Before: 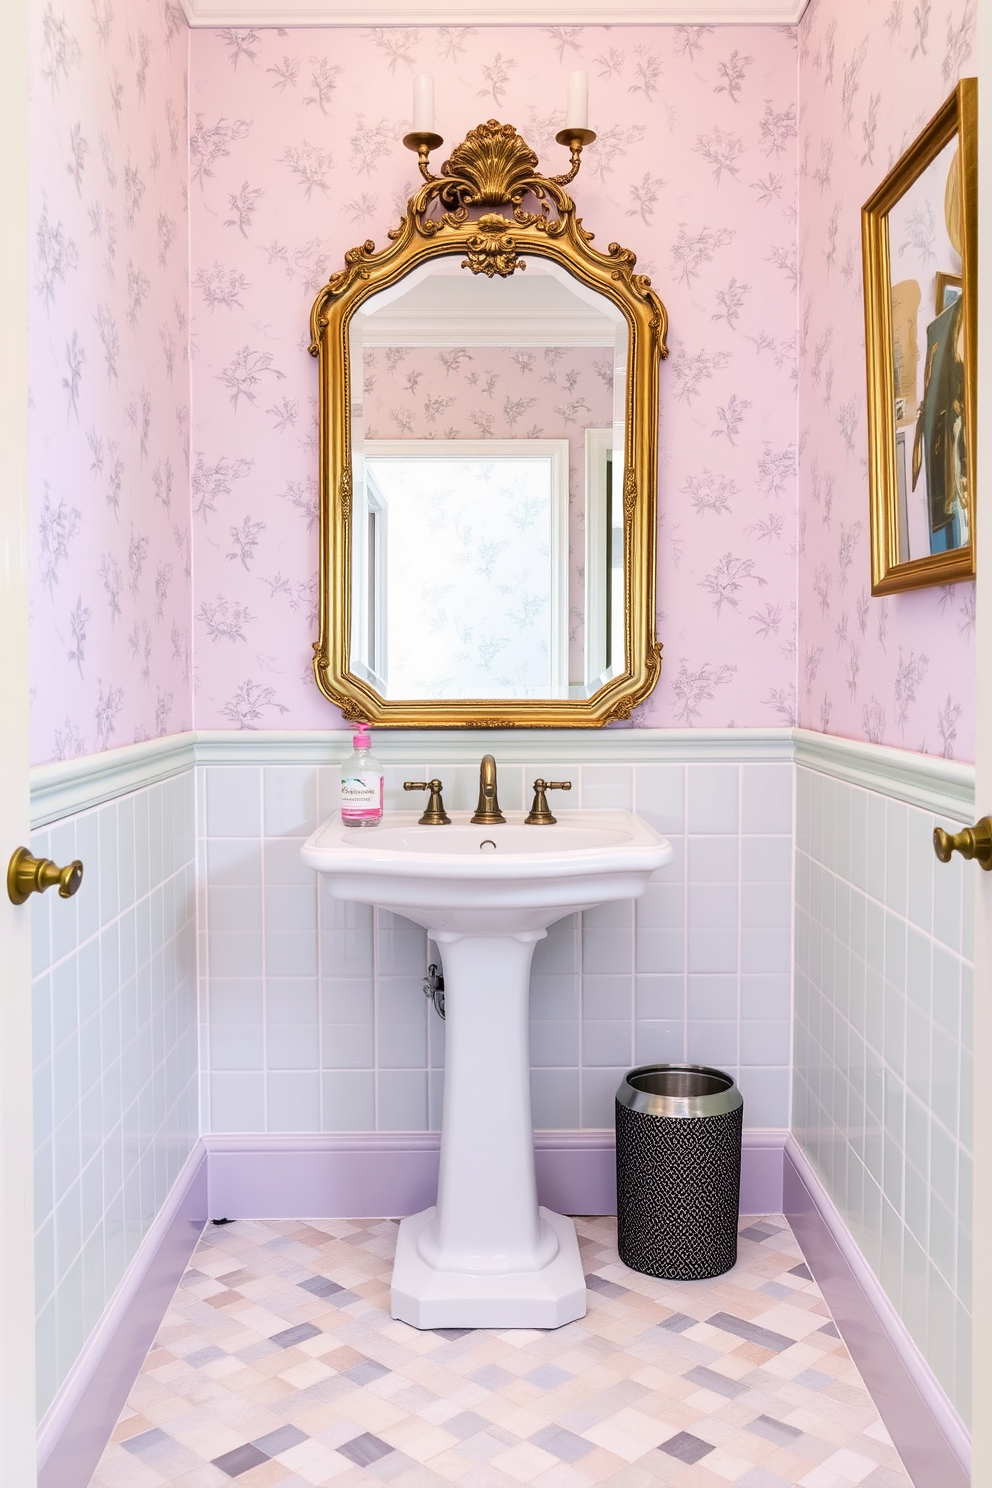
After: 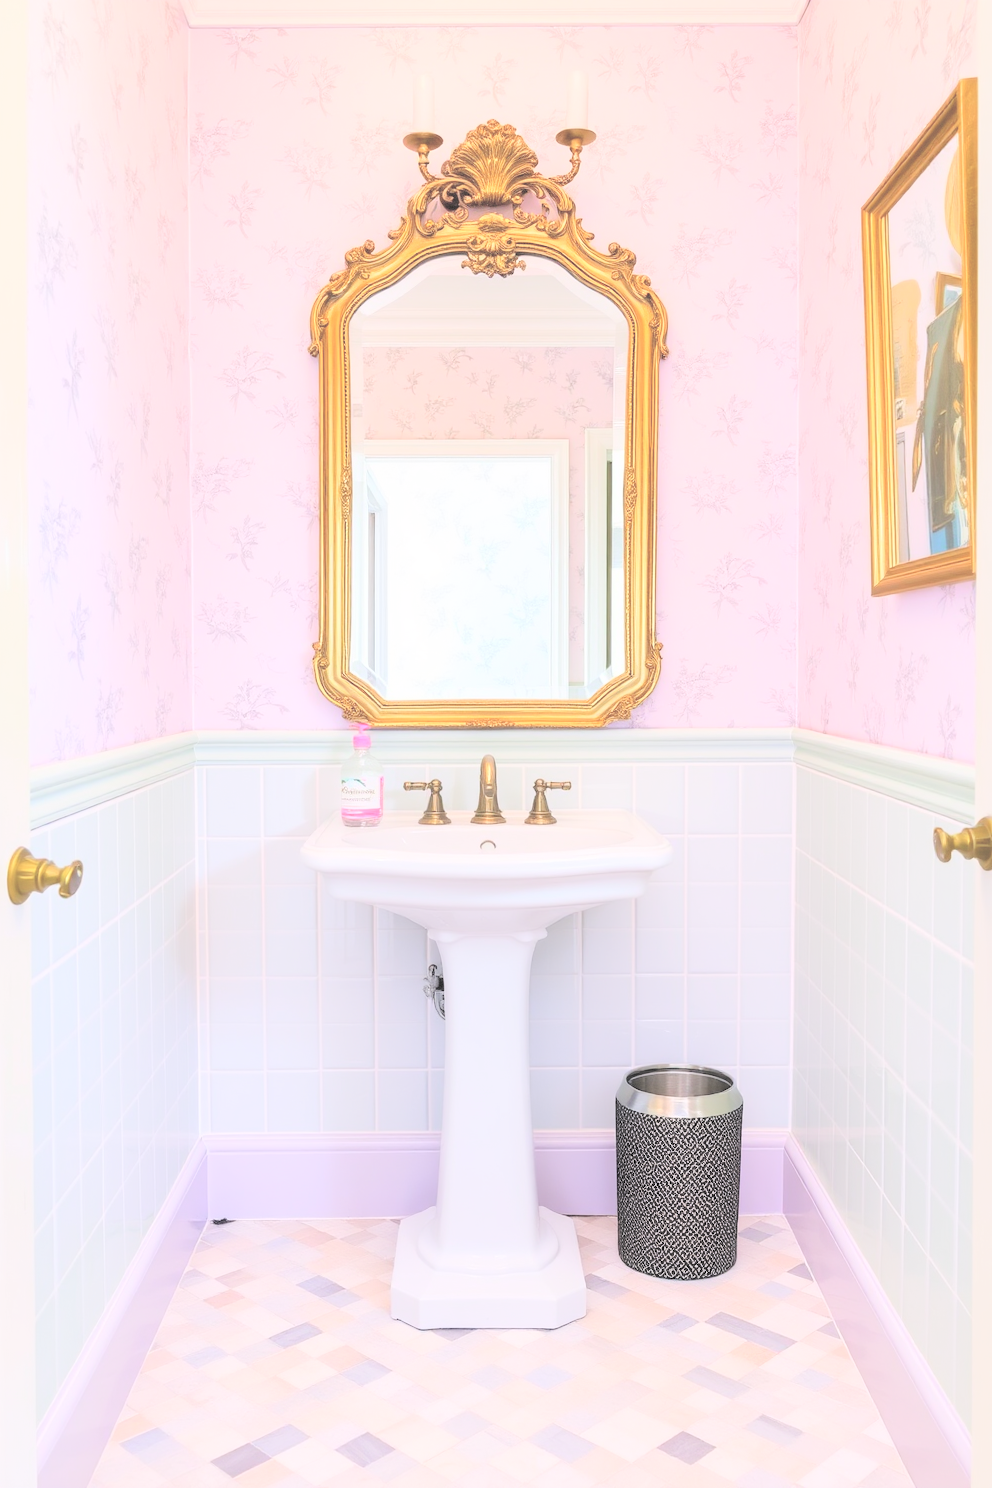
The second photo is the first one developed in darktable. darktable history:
contrast brightness saturation: brightness 0.982
